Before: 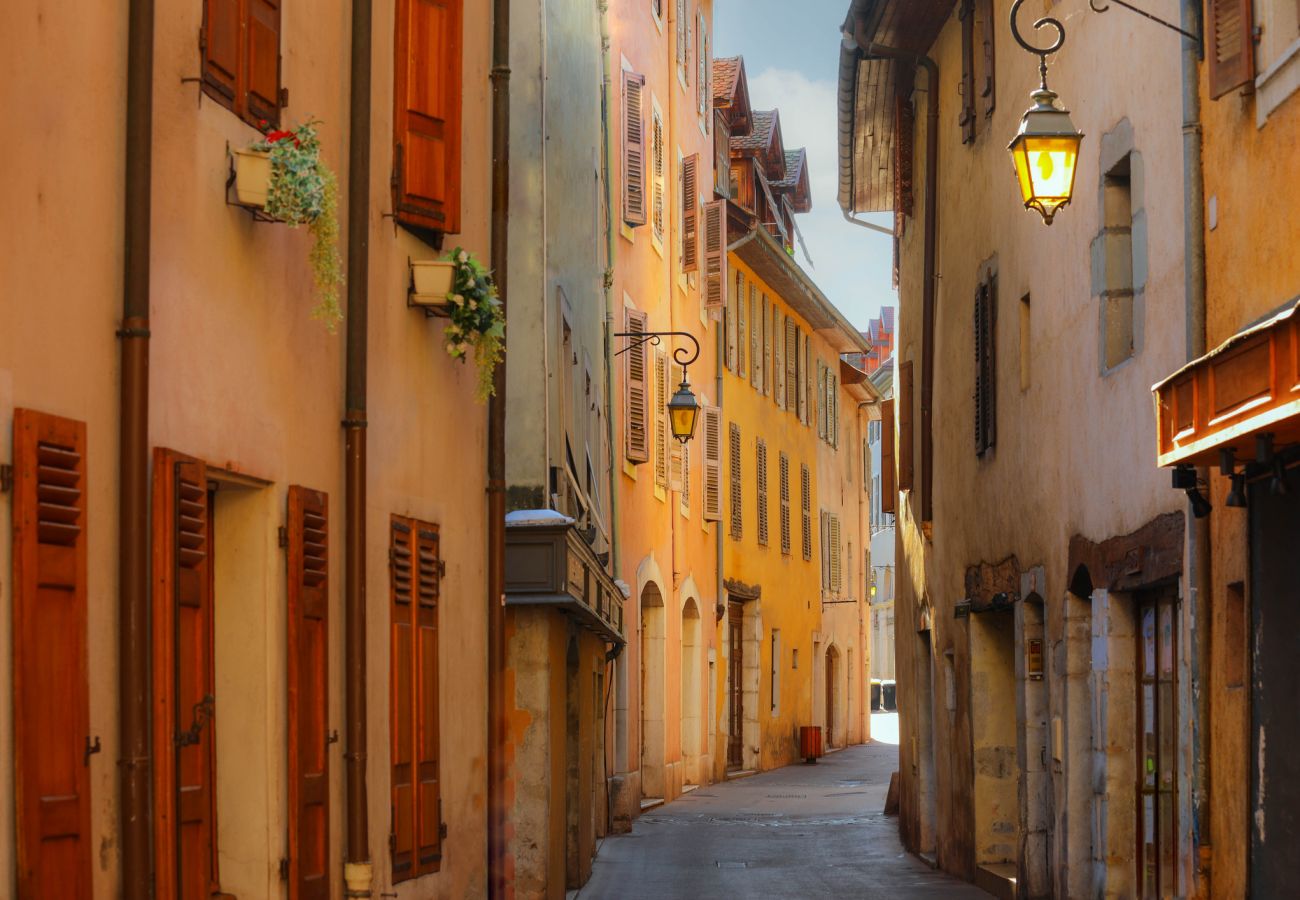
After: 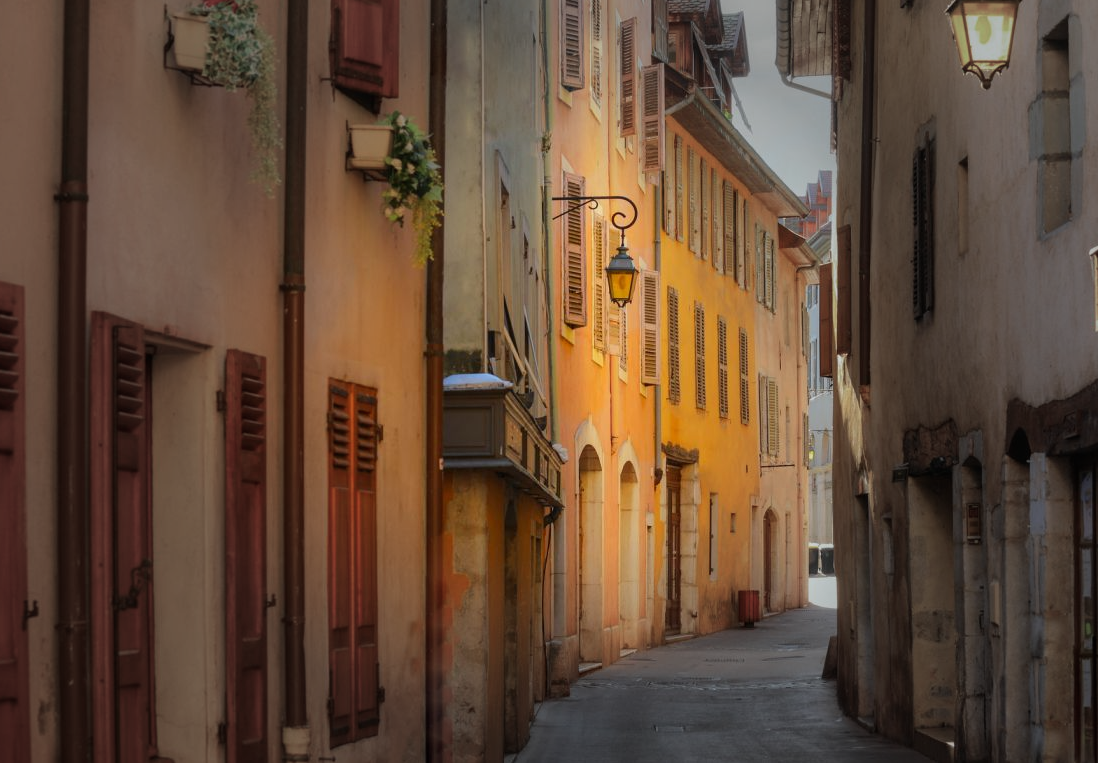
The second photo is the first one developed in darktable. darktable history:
vignetting: fall-off start 31.77%, fall-off radius 35.4%
crop and rotate: left 4.821%, top 15.195%, right 10.66%
exposure: compensate highlight preservation false
